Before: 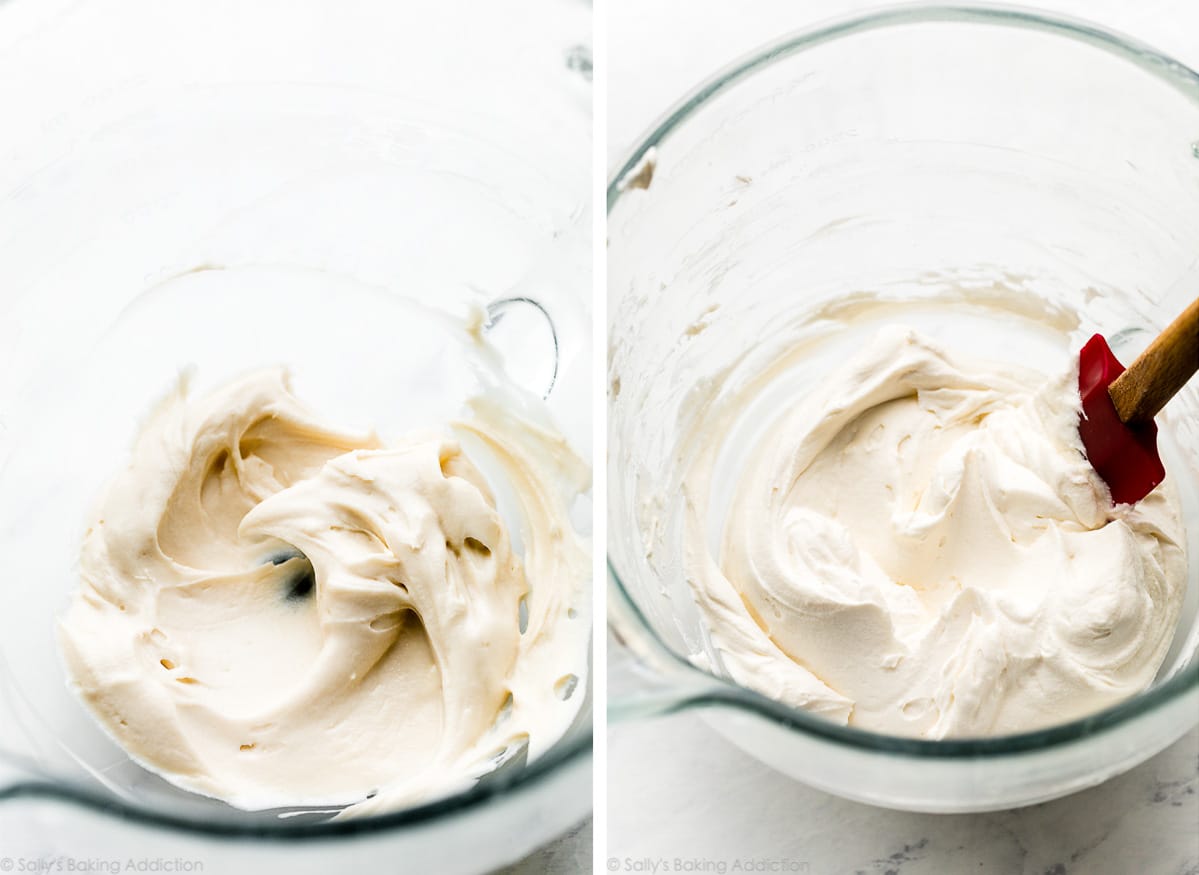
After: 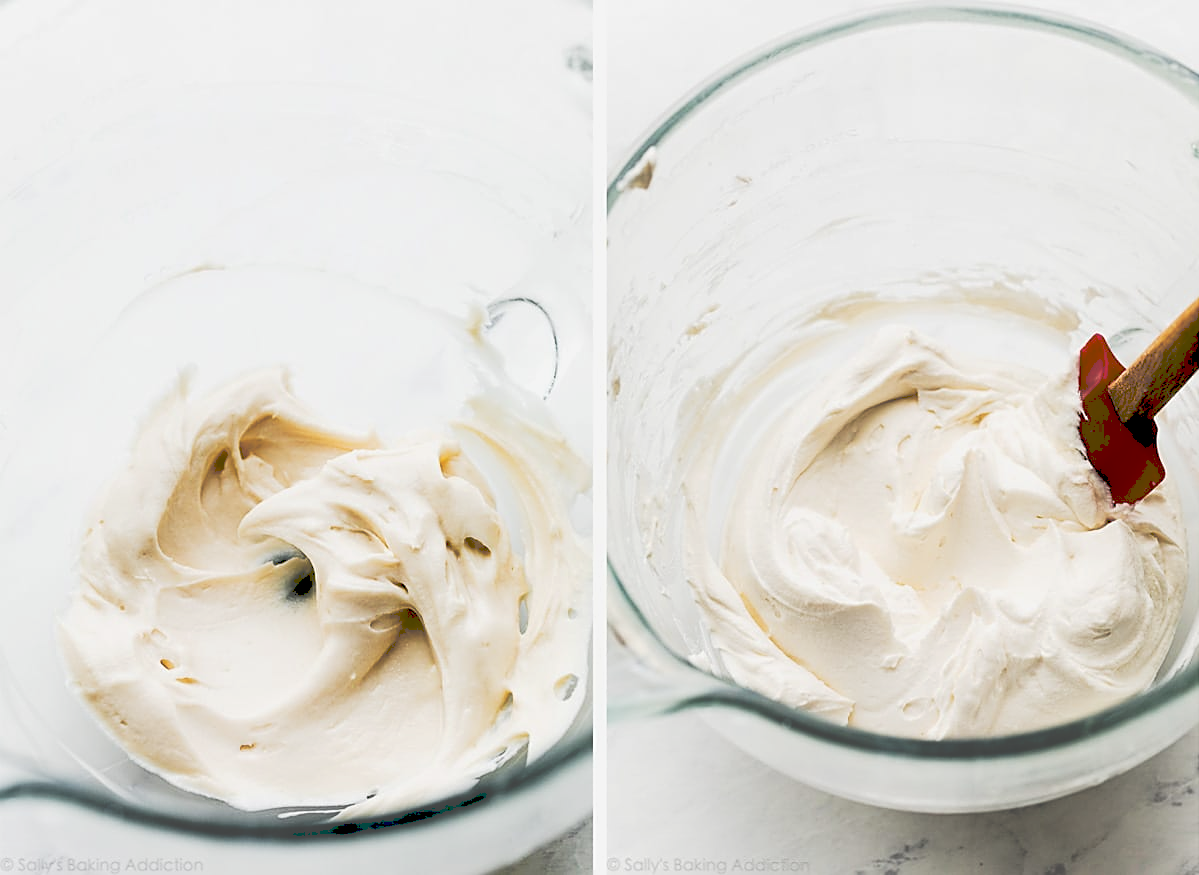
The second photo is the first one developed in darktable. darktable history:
tone curve: curves: ch0 [(0, 0) (0.003, 0.273) (0.011, 0.276) (0.025, 0.276) (0.044, 0.28) (0.069, 0.283) (0.1, 0.288) (0.136, 0.293) (0.177, 0.302) (0.224, 0.321) (0.277, 0.349) (0.335, 0.393) (0.399, 0.448) (0.468, 0.51) (0.543, 0.589) (0.623, 0.677) (0.709, 0.761) (0.801, 0.839) (0.898, 0.909) (1, 1)], preserve colors none
exposure: black level correction 0.009, exposure -0.162 EV, compensate highlight preservation false
sharpen: amount 0.469
